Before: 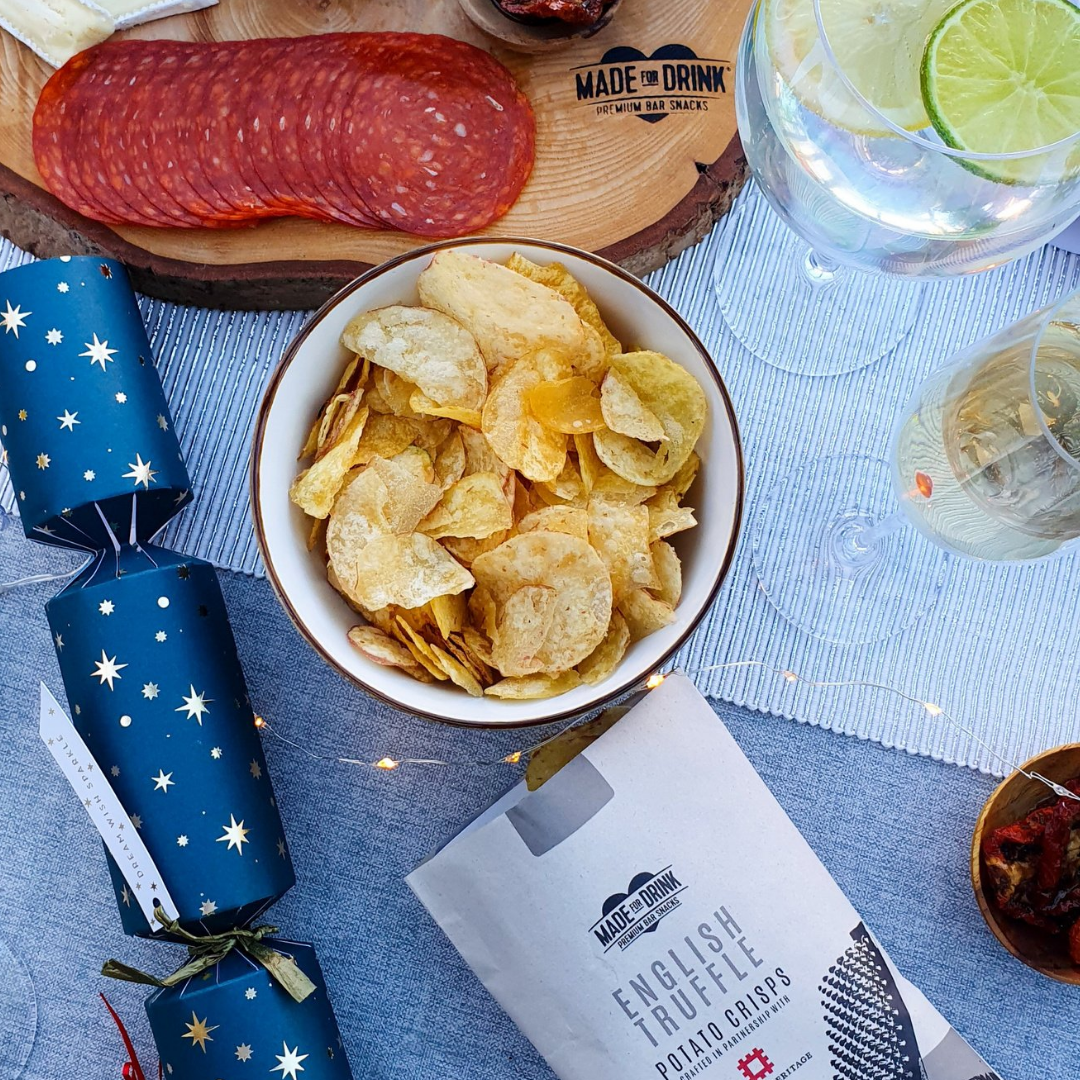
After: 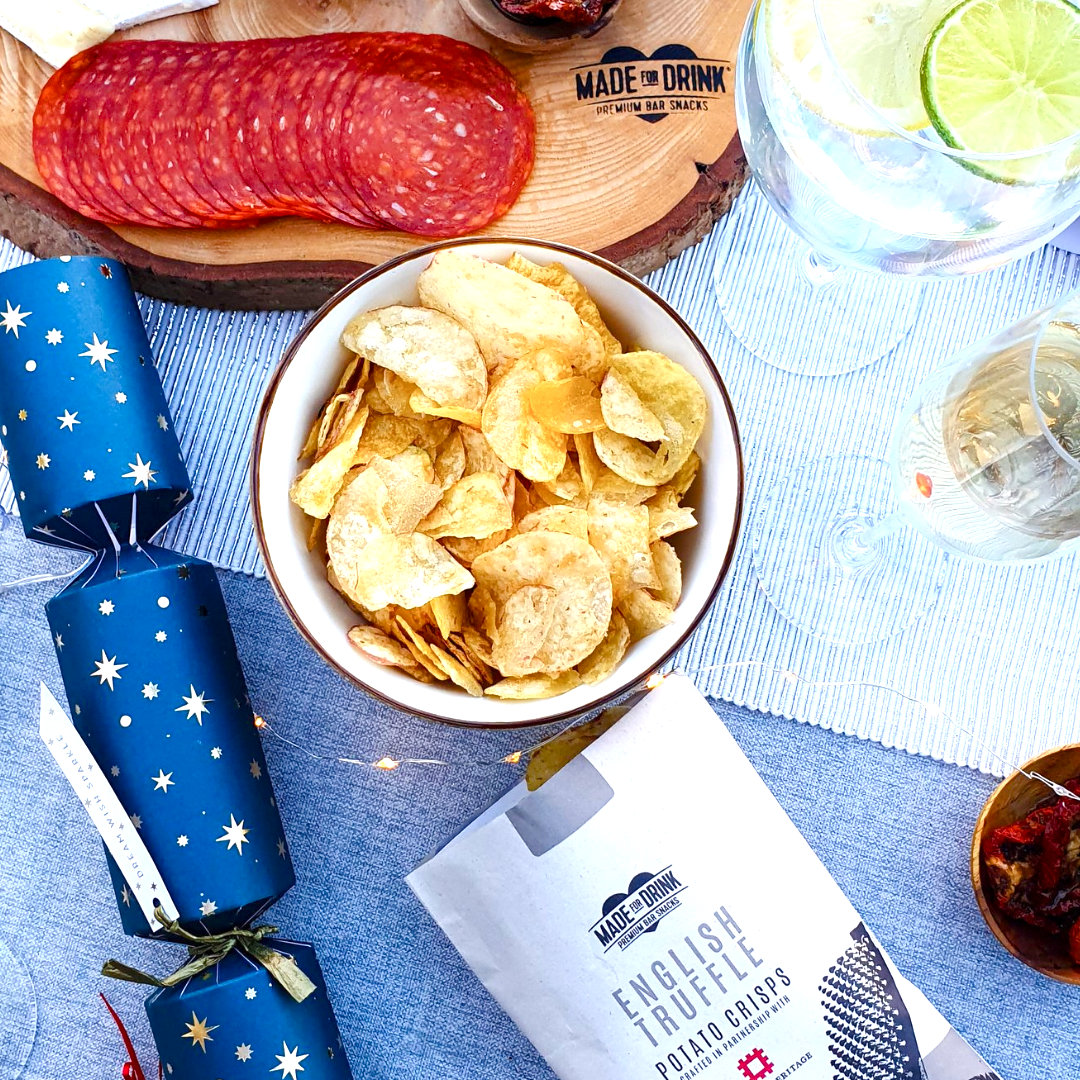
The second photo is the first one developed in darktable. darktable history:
color balance rgb: power › chroma 0.313%, power › hue 22.26°, highlights gain › chroma 0.132%, highlights gain › hue 330.3°, perceptual saturation grading › global saturation 14.505%, perceptual saturation grading › highlights -25.683%, perceptual saturation grading › shadows 25.122%
exposure: exposure 0.773 EV, compensate highlight preservation false
